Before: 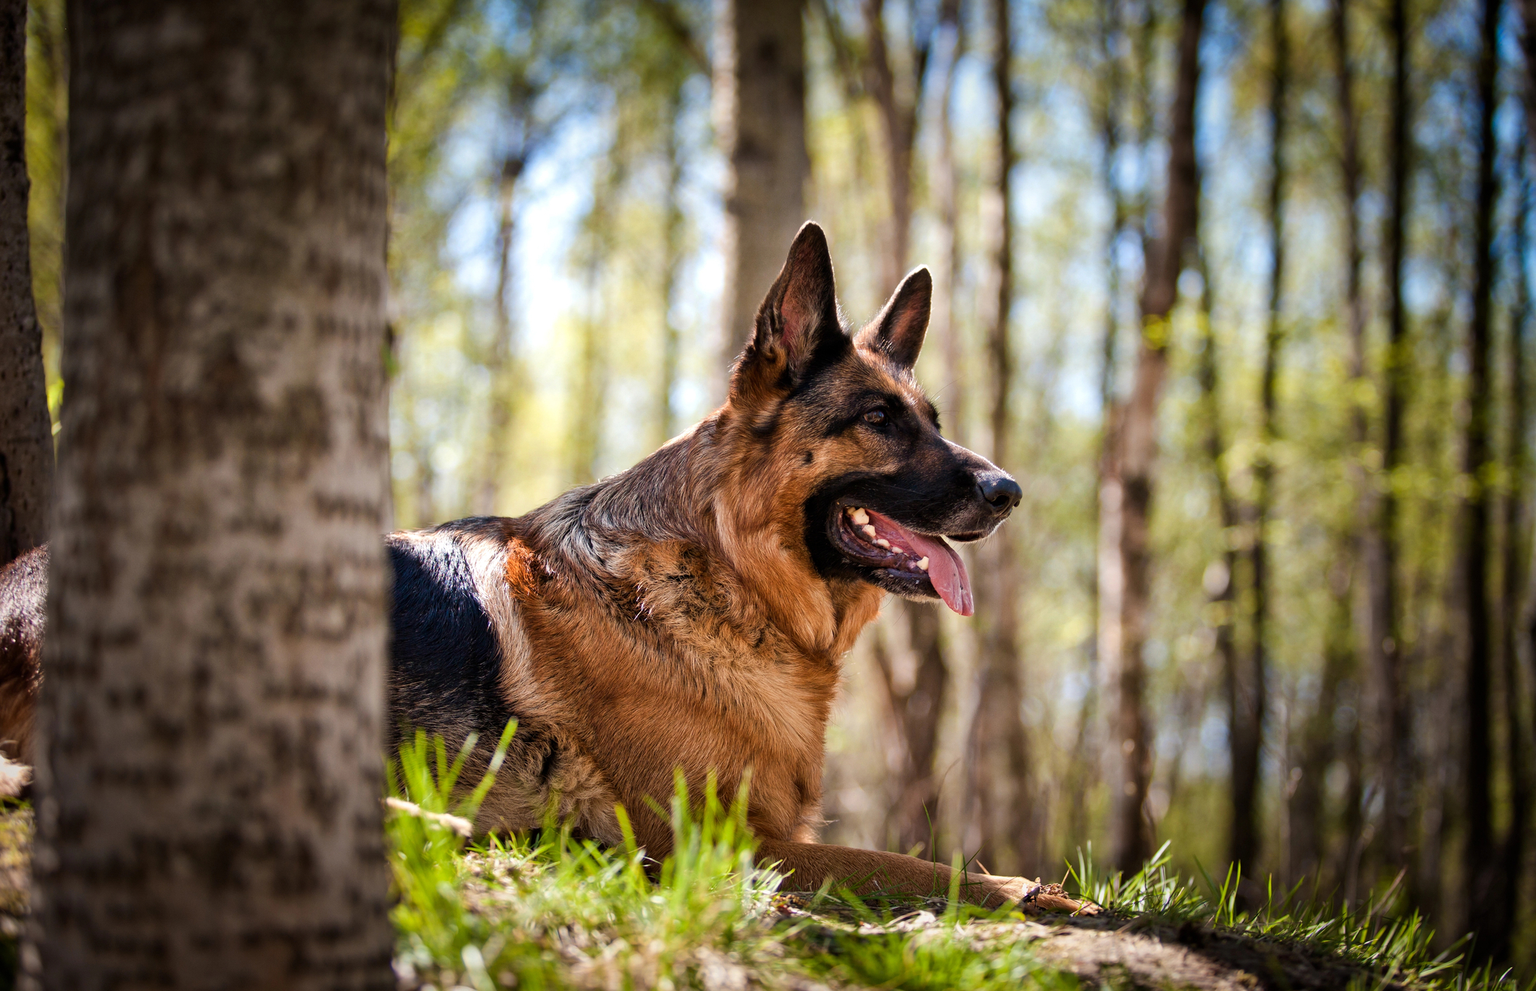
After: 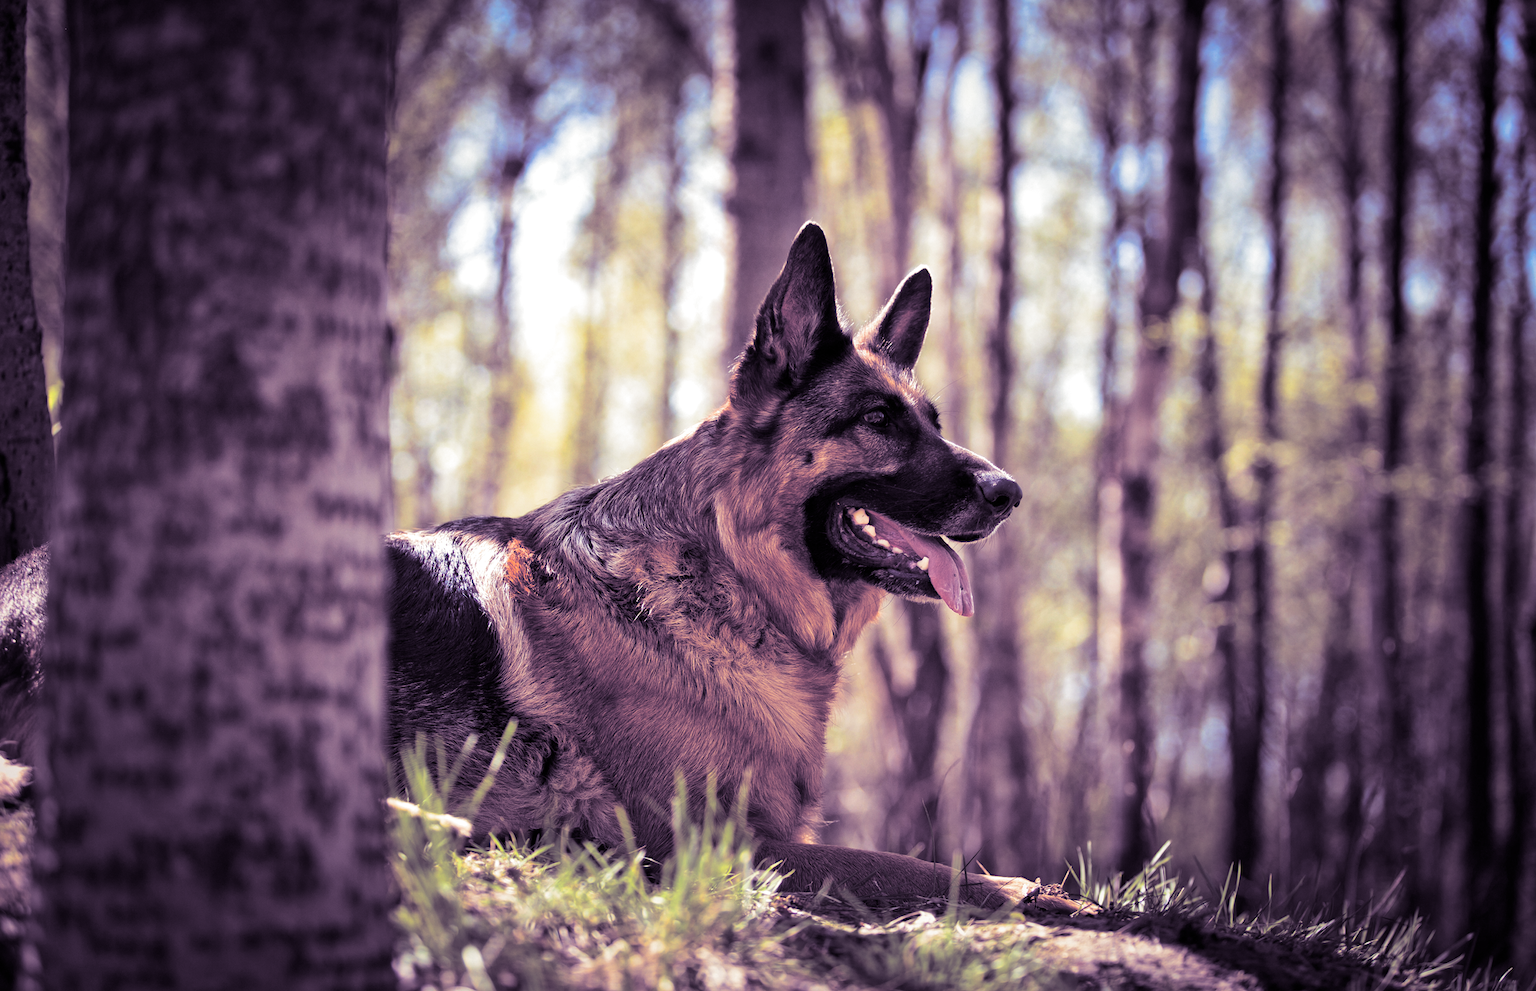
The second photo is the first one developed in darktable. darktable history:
white balance: red 1.05, blue 1.072
split-toning: shadows › hue 266.4°, shadows › saturation 0.4, highlights › hue 61.2°, highlights › saturation 0.3, compress 0%
